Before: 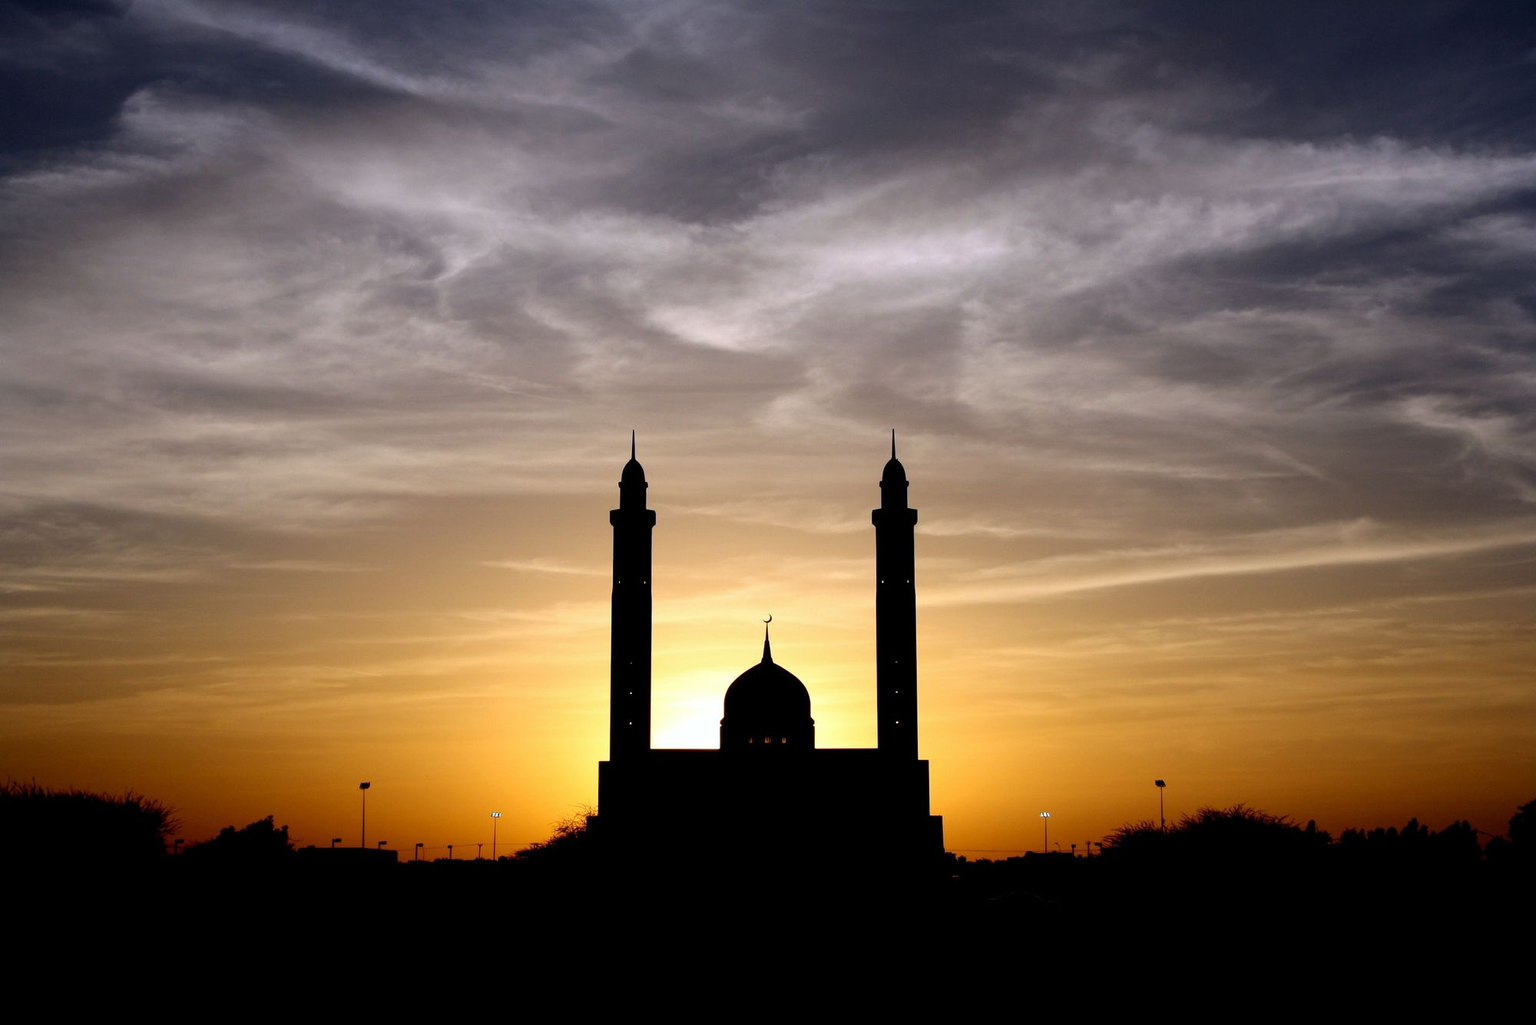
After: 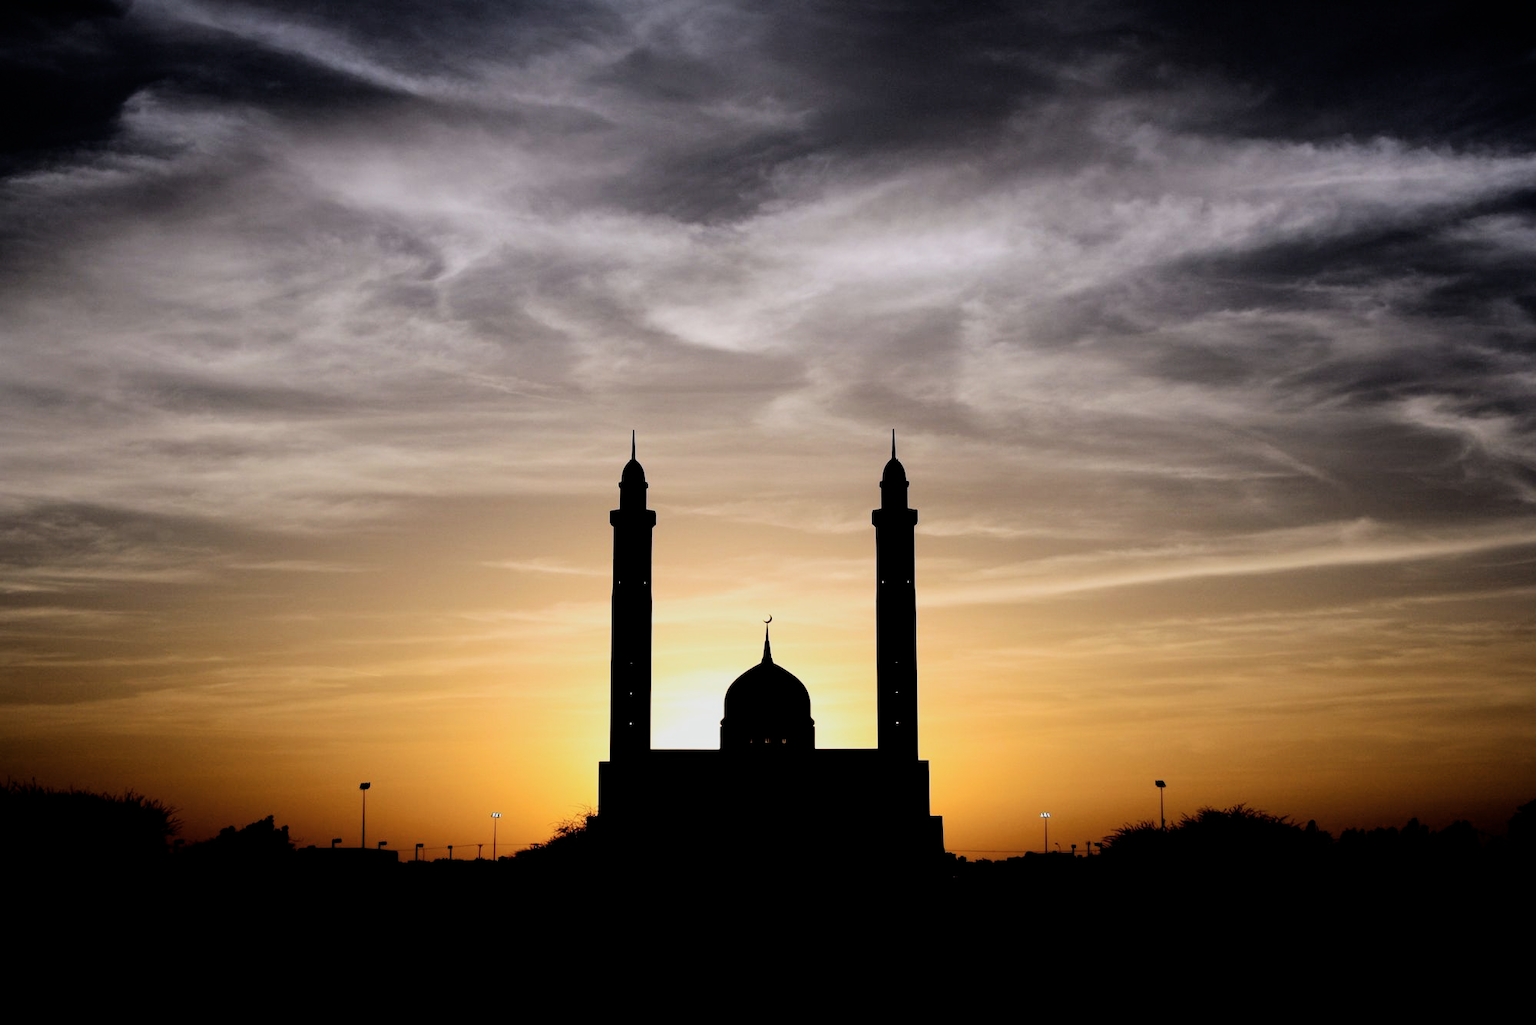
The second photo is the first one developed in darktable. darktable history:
filmic rgb: black relative exposure -5 EV, hardness 2.88, contrast 1.4, highlights saturation mix -30%
color balance: on, module defaults
contrast brightness saturation: saturation -0.1
